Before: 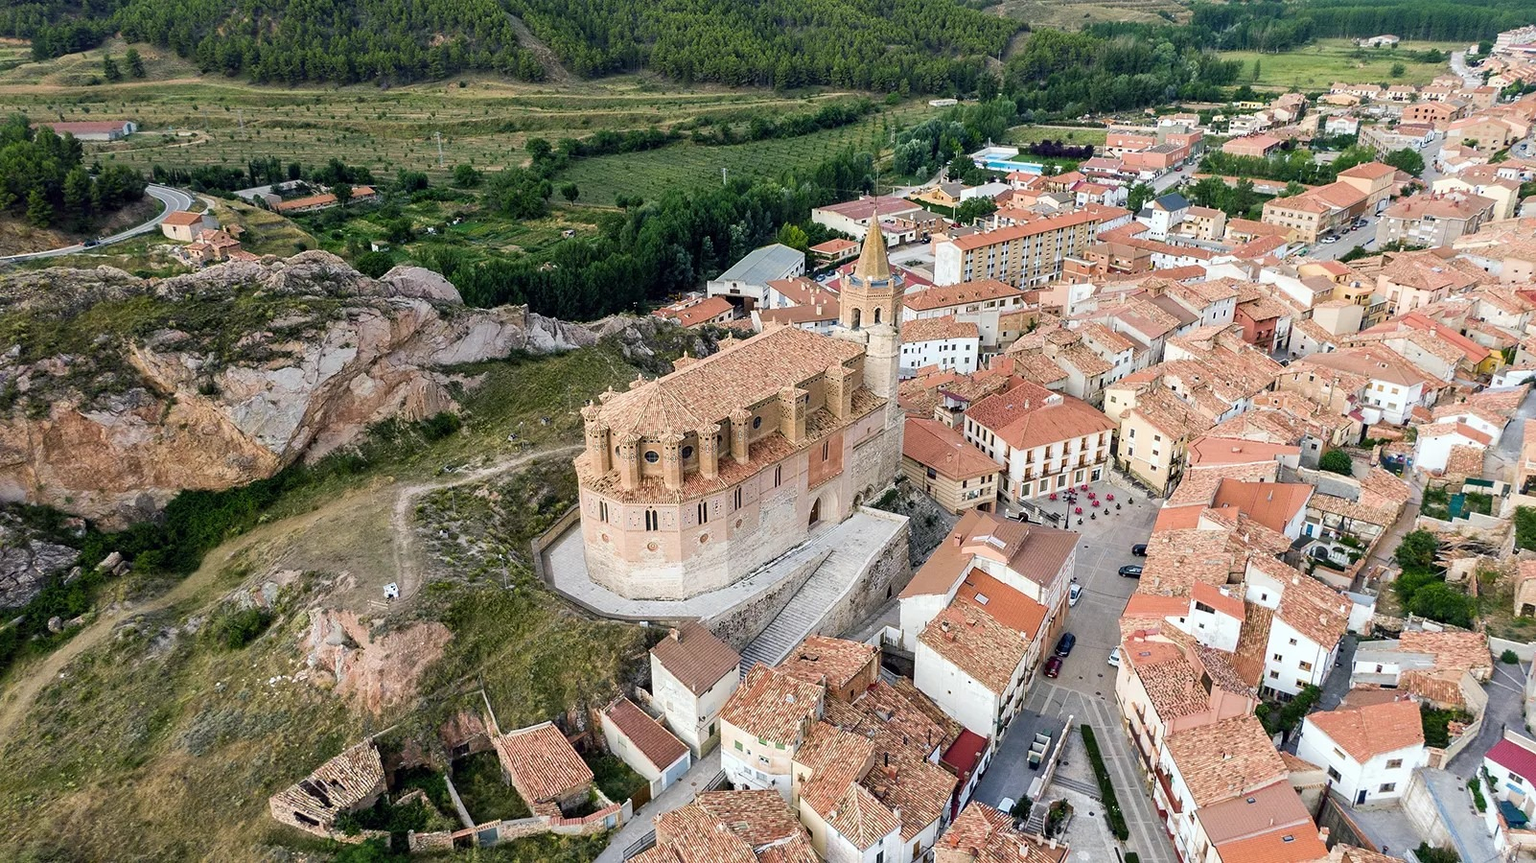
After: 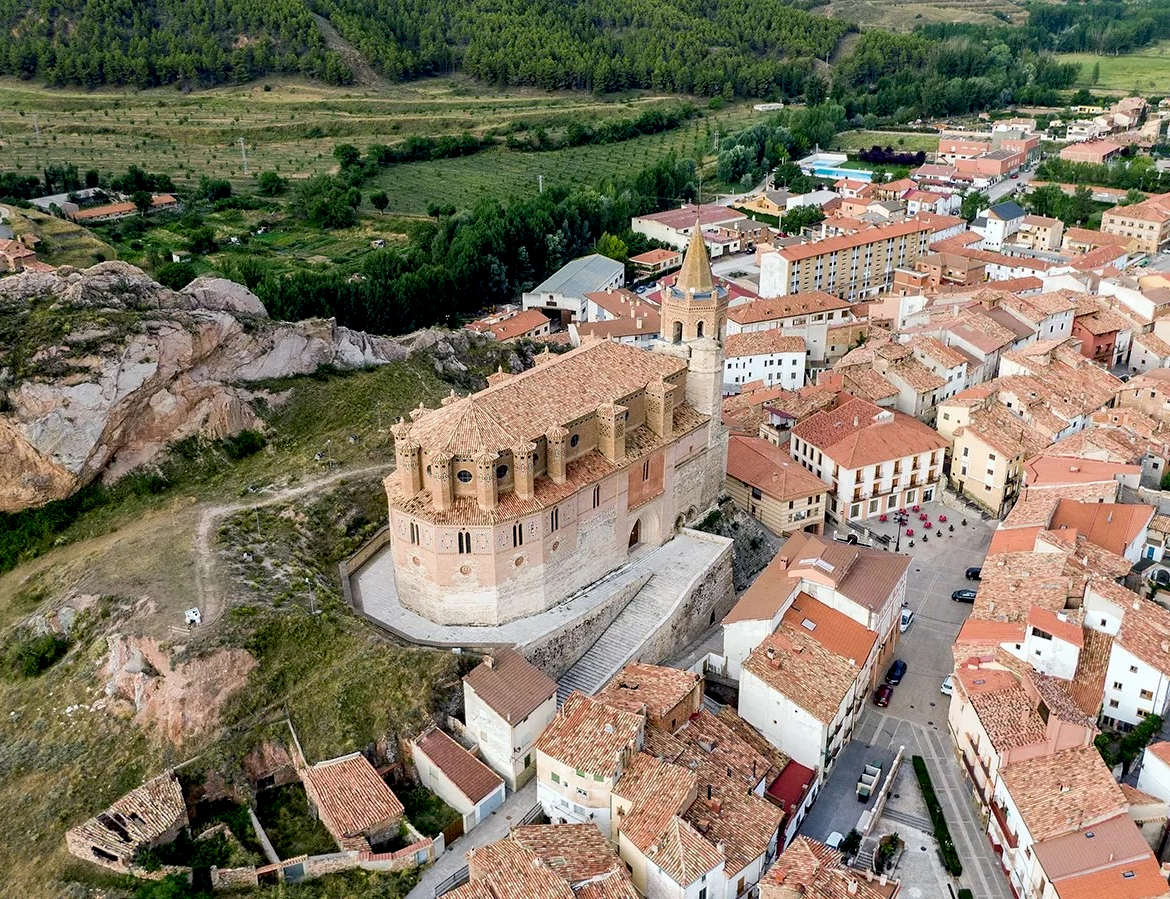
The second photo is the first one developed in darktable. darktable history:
crop: left 13.429%, right 13.479%
exposure: black level correction 0.009, compensate exposure bias true, compensate highlight preservation false
